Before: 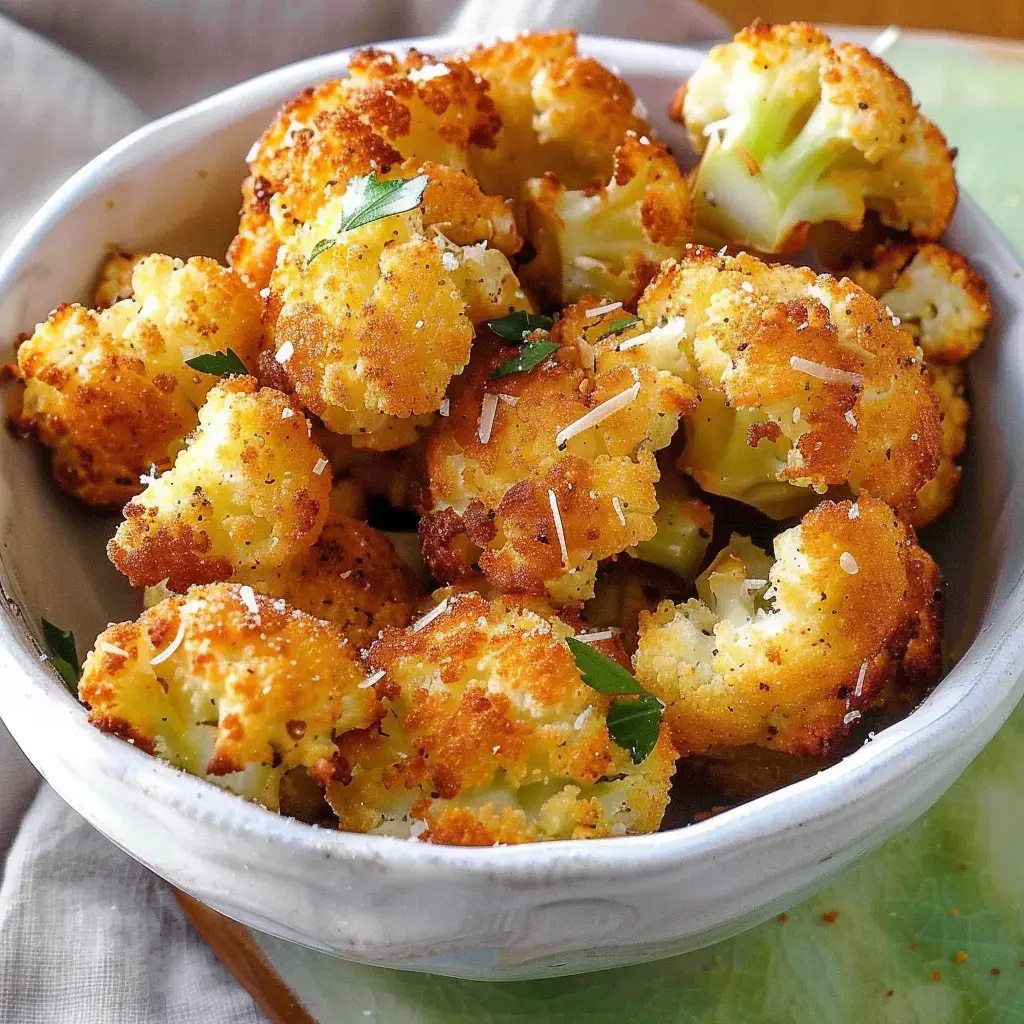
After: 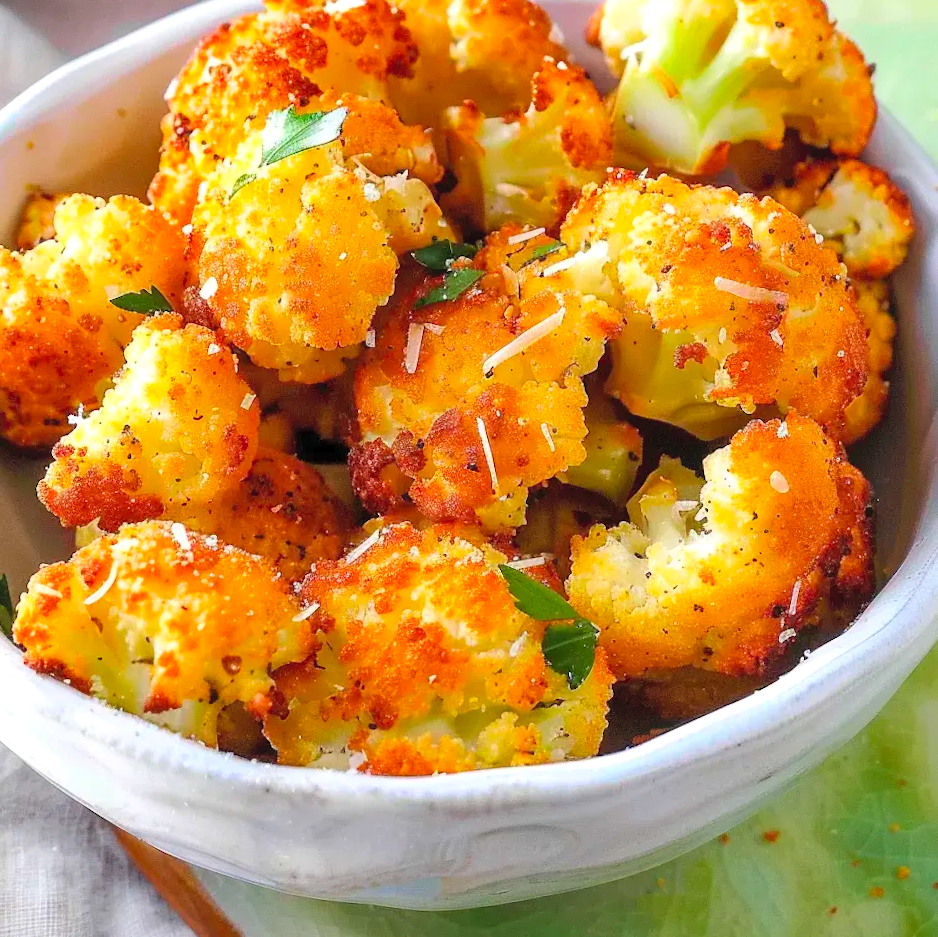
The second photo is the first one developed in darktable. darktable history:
contrast brightness saturation: contrast 0.068, brightness 0.172, saturation 0.413
exposure: exposure 0.127 EV, compensate highlight preservation false
crop and rotate: angle 1.74°, left 5.652%, top 5.71%
